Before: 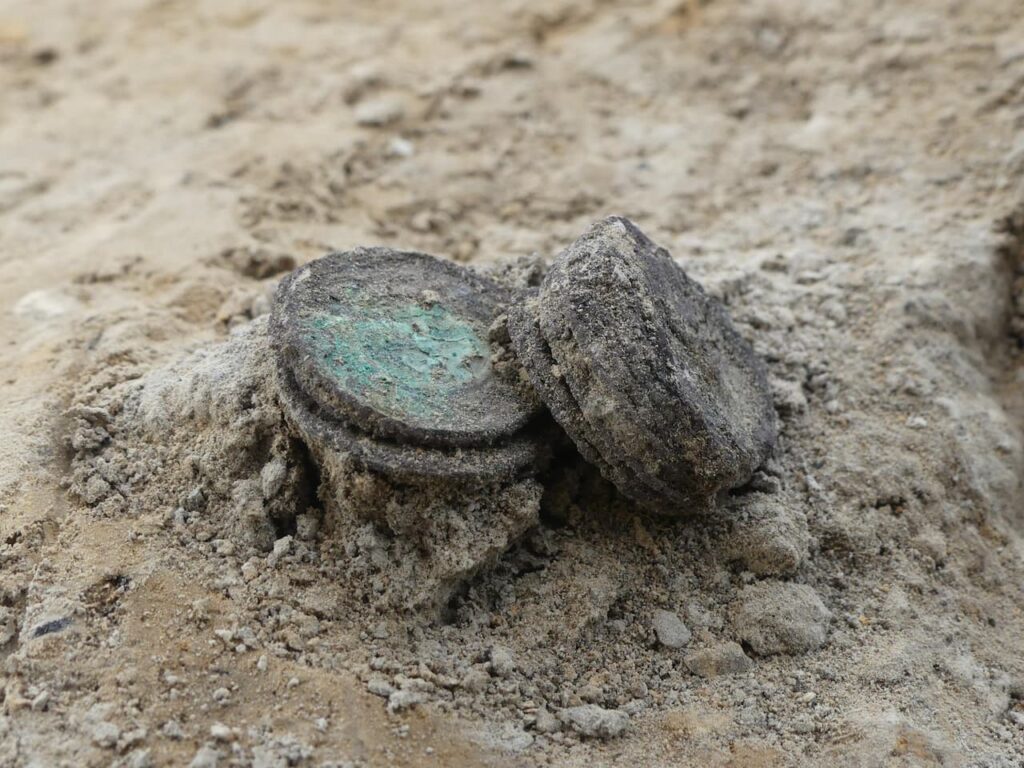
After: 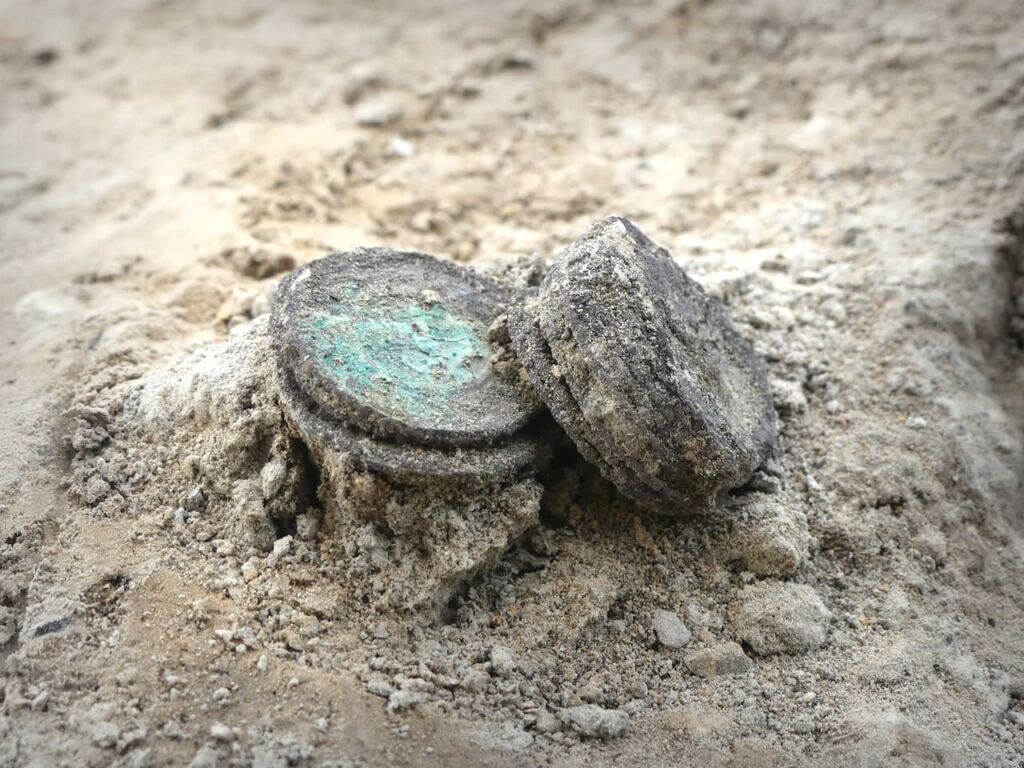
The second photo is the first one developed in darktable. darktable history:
exposure: exposure 0.824 EV, compensate highlight preservation false
vignetting: fall-off start 53.82%, automatic ratio true, width/height ratio 1.318, shape 0.225
